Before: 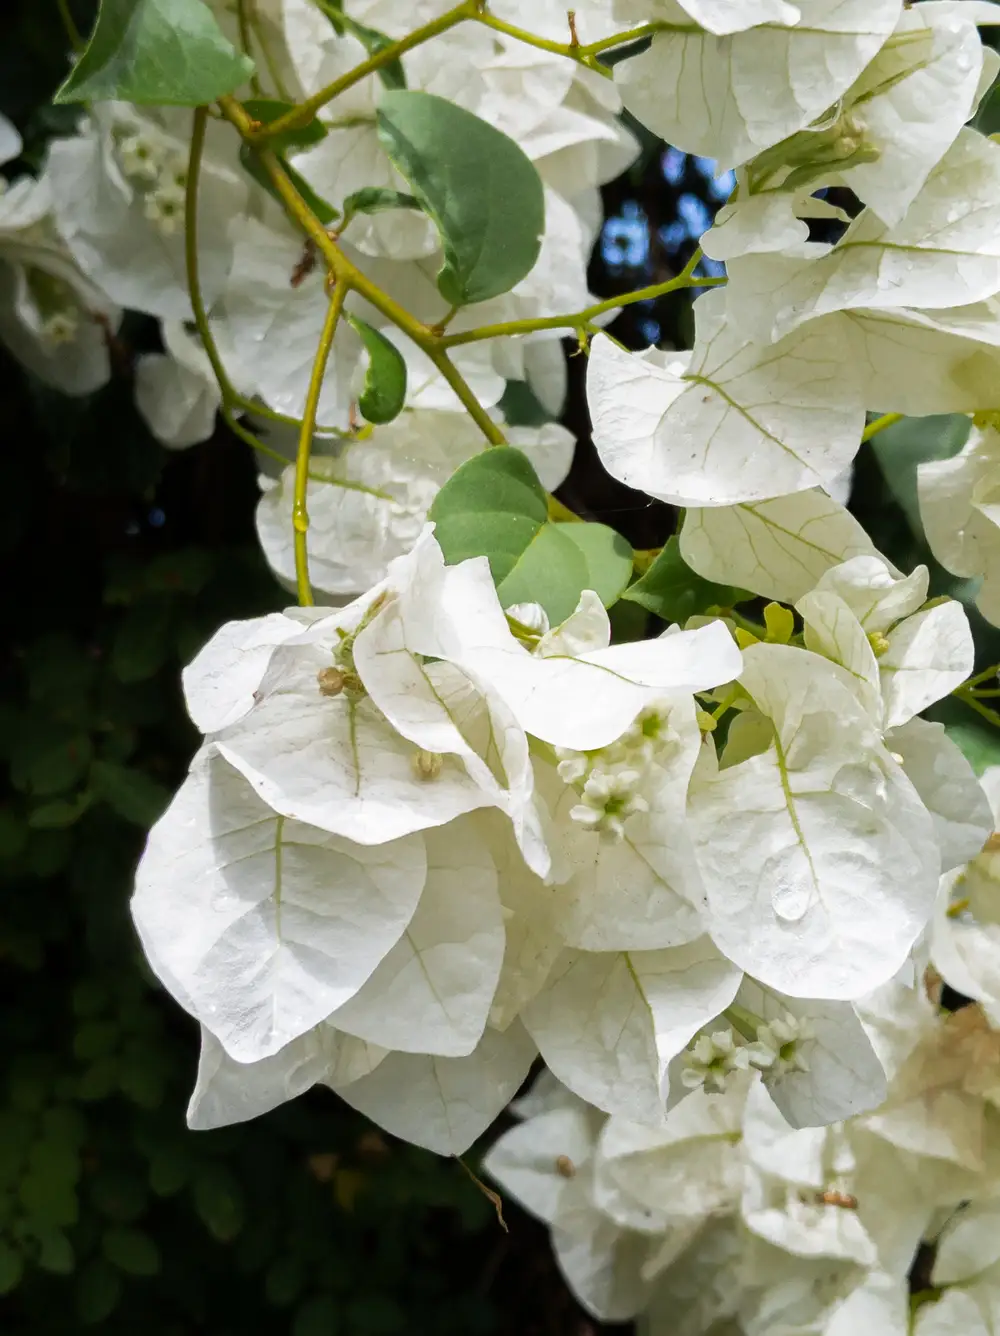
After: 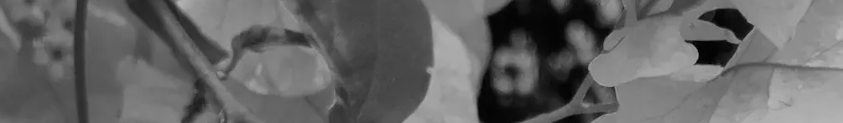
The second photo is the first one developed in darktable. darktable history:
crop and rotate: left 9.644%, top 9.491%, right 6.021%, bottom 80.509%
monochrome: a 79.32, b 81.83, size 1.1
rotate and perspective: rotation -2°, crop left 0.022, crop right 0.978, crop top 0.049, crop bottom 0.951
